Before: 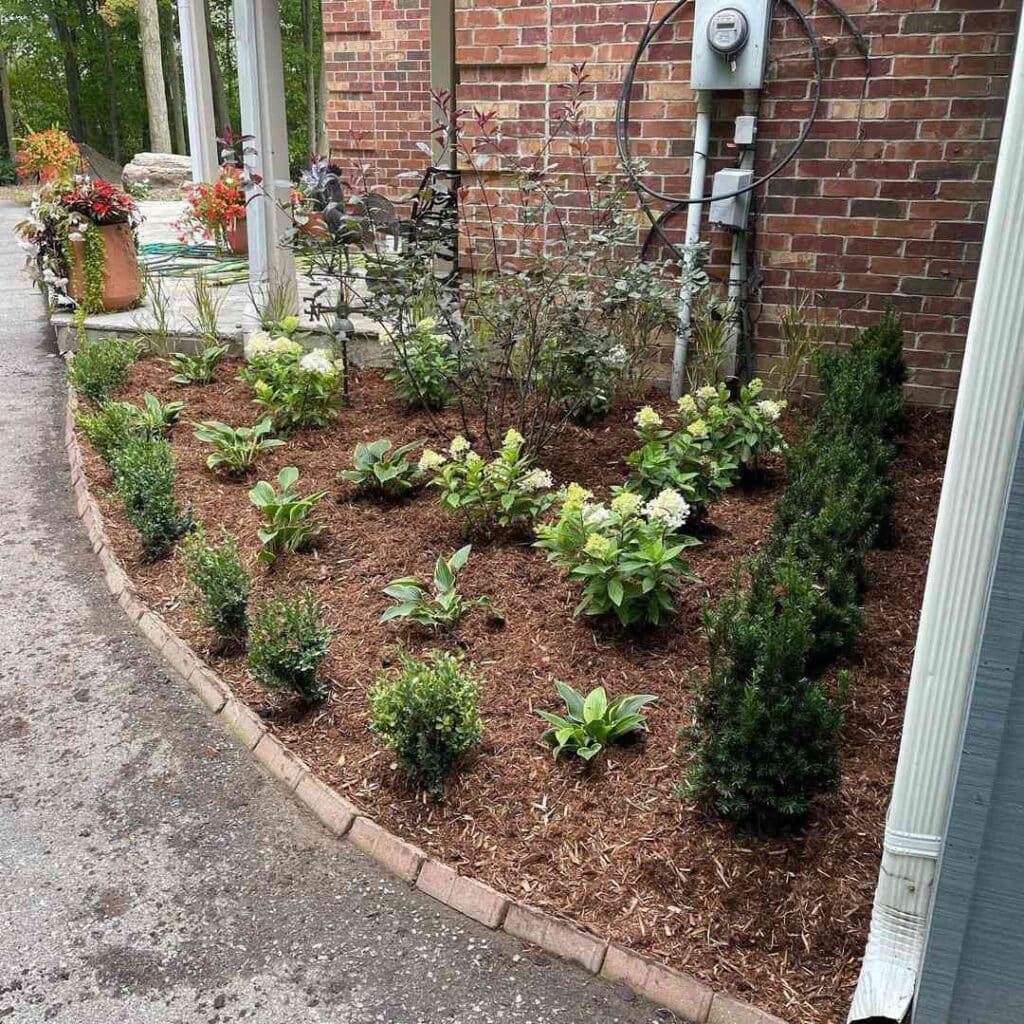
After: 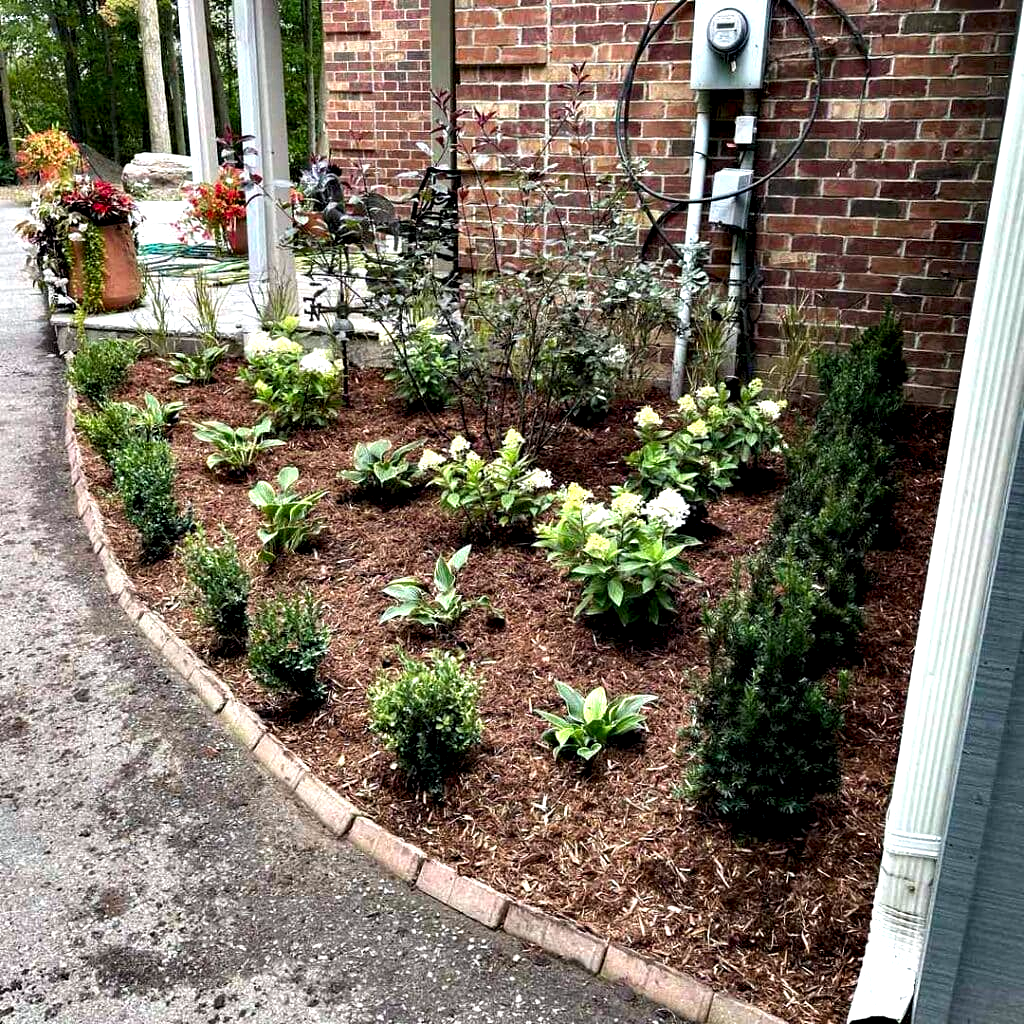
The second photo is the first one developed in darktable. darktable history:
contrast equalizer: octaves 7, y [[0.627 ×6], [0.563 ×6], [0 ×6], [0 ×6], [0 ×6]]
